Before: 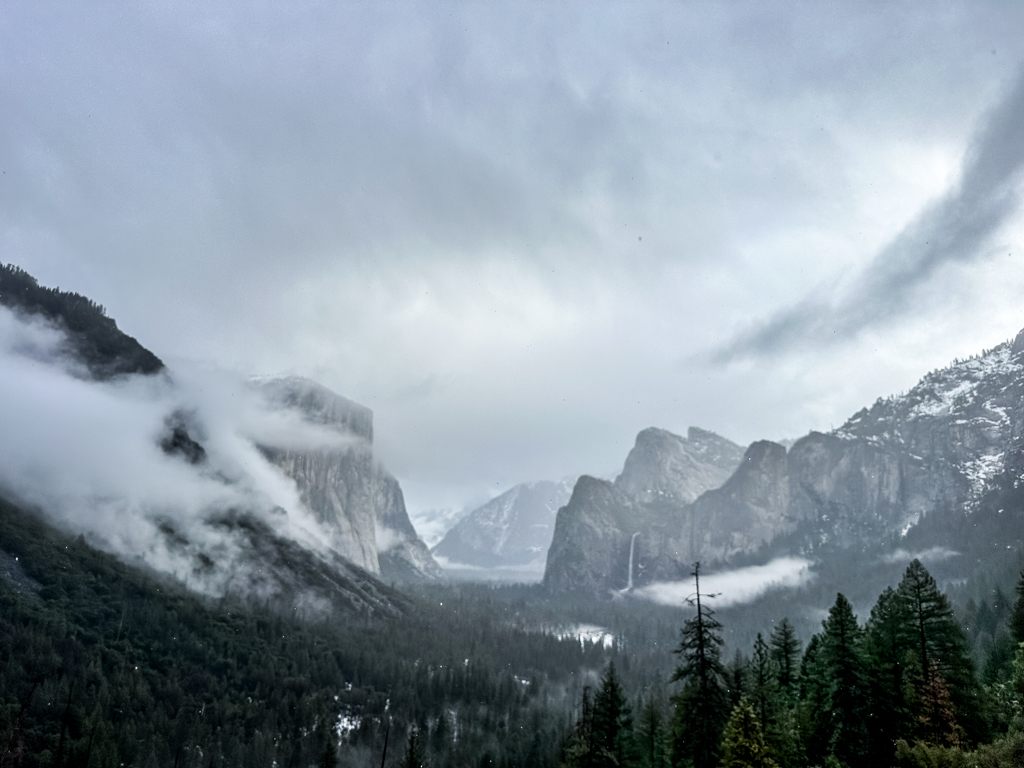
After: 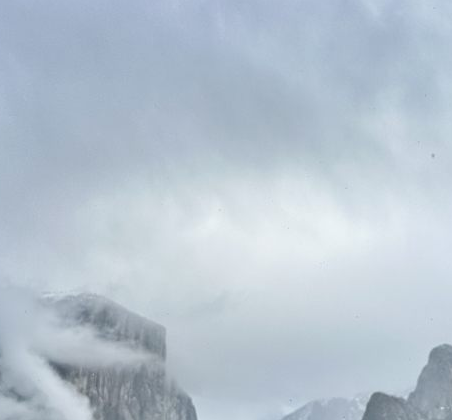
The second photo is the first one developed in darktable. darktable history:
crop: left 20.273%, top 10.874%, right 35.563%, bottom 34.353%
